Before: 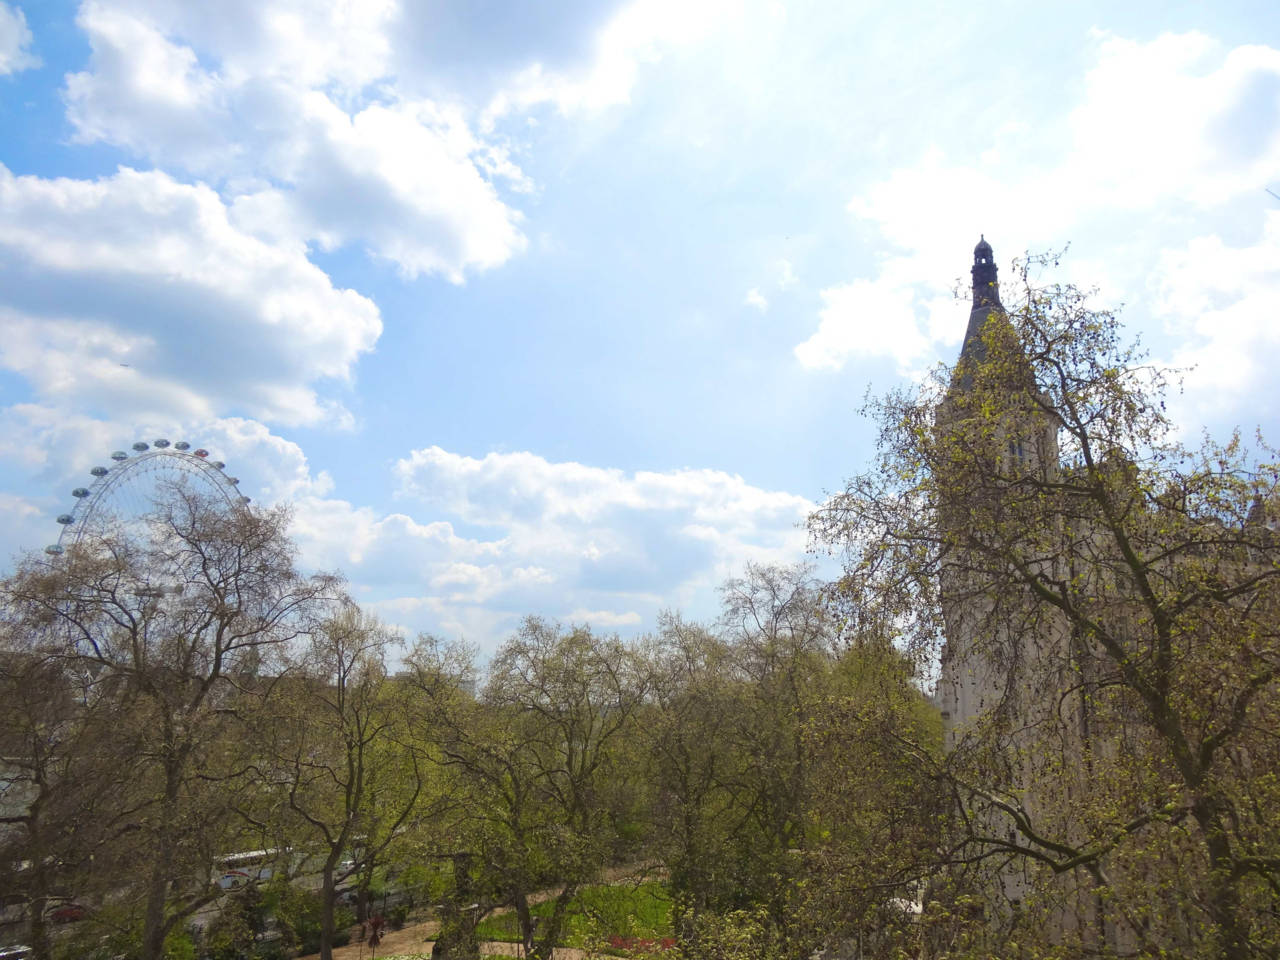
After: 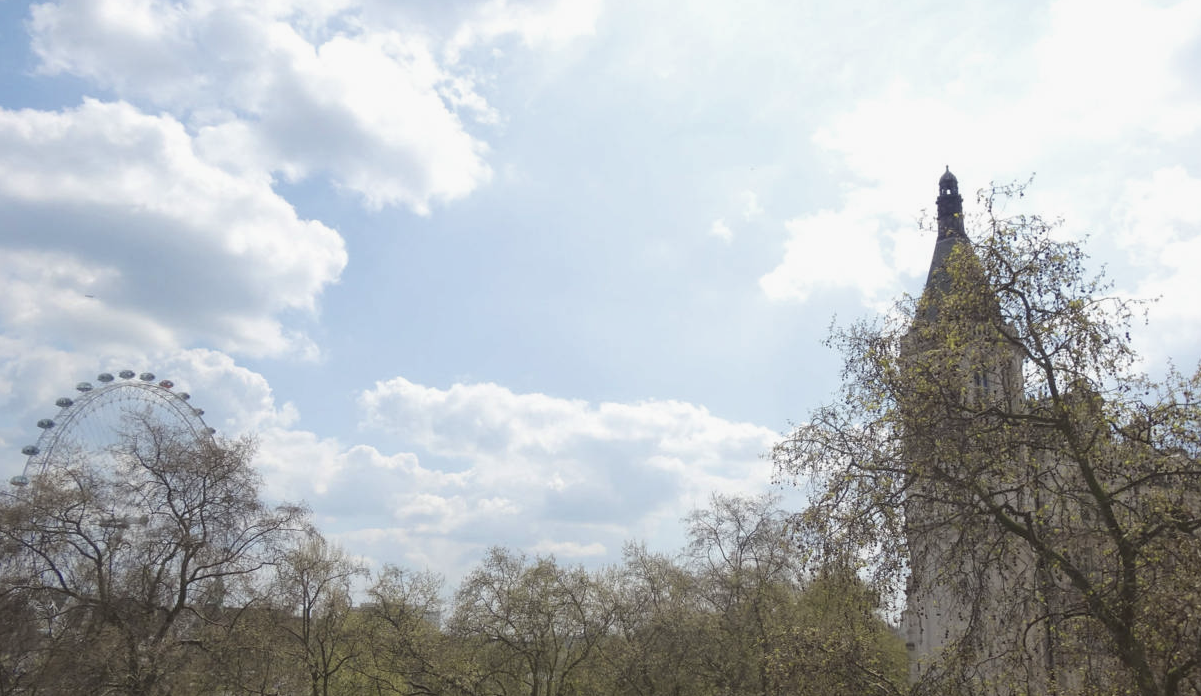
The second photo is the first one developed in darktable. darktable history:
contrast brightness saturation: contrast -0.05, saturation -0.41
crop: left 2.737%, top 7.287%, right 3.421%, bottom 20.179%
